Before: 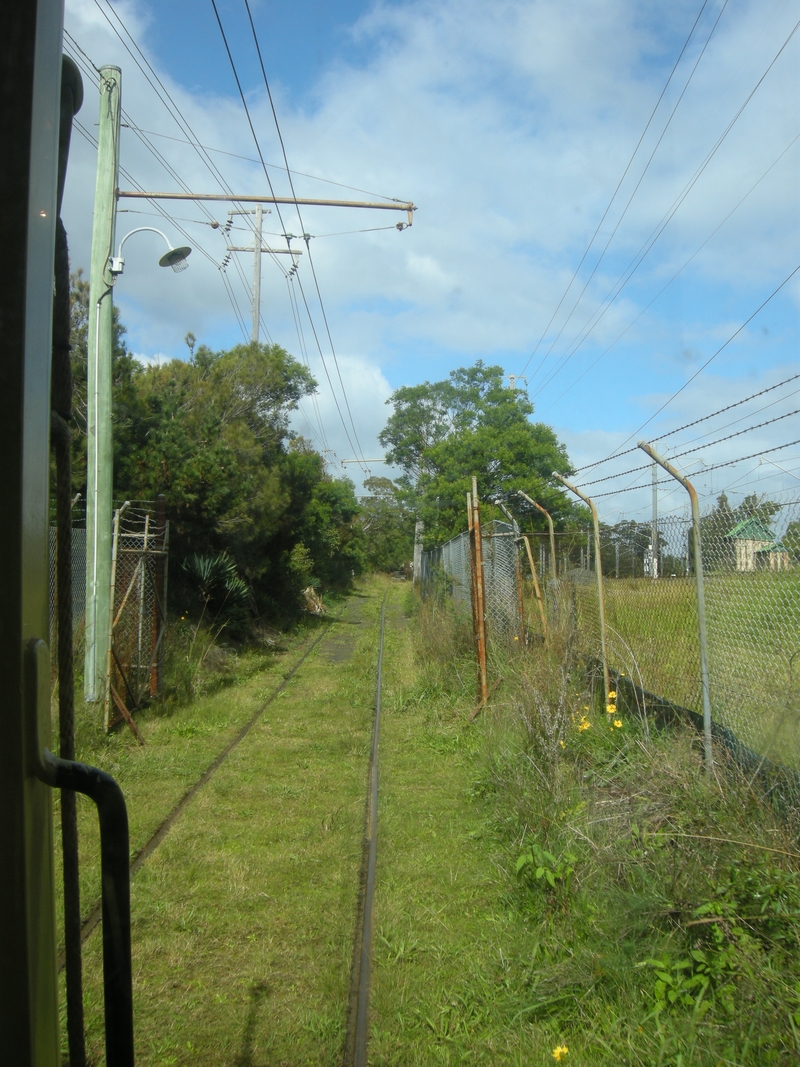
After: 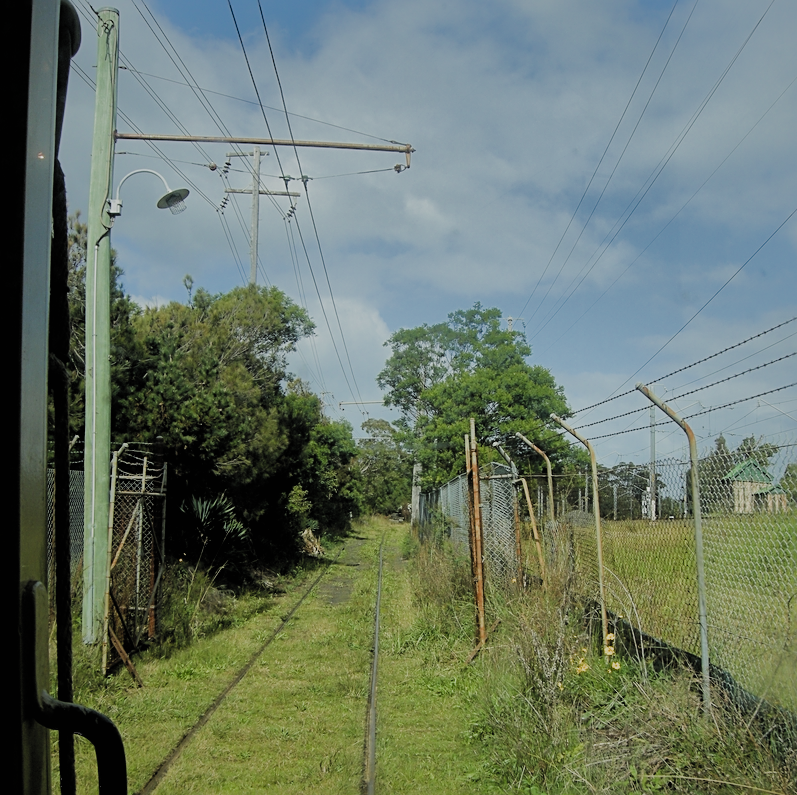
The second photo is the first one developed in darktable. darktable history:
filmic rgb: black relative exposure -5.04 EV, white relative exposure 3.99 EV, threshold 2.94 EV, hardness 2.88, contrast 1.183, add noise in highlights 0.002, preserve chrominance max RGB, color science v3 (2019), use custom middle-gray values true, contrast in highlights soft, enable highlight reconstruction true
exposure: exposure 0.074 EV, compensate highlight preservation false
sharpen: amount 0.556
crop: left 0.261%, top 5.497%, bottom 19.904%
shadows and highlights: shadows 25.13, highlights -69.78
